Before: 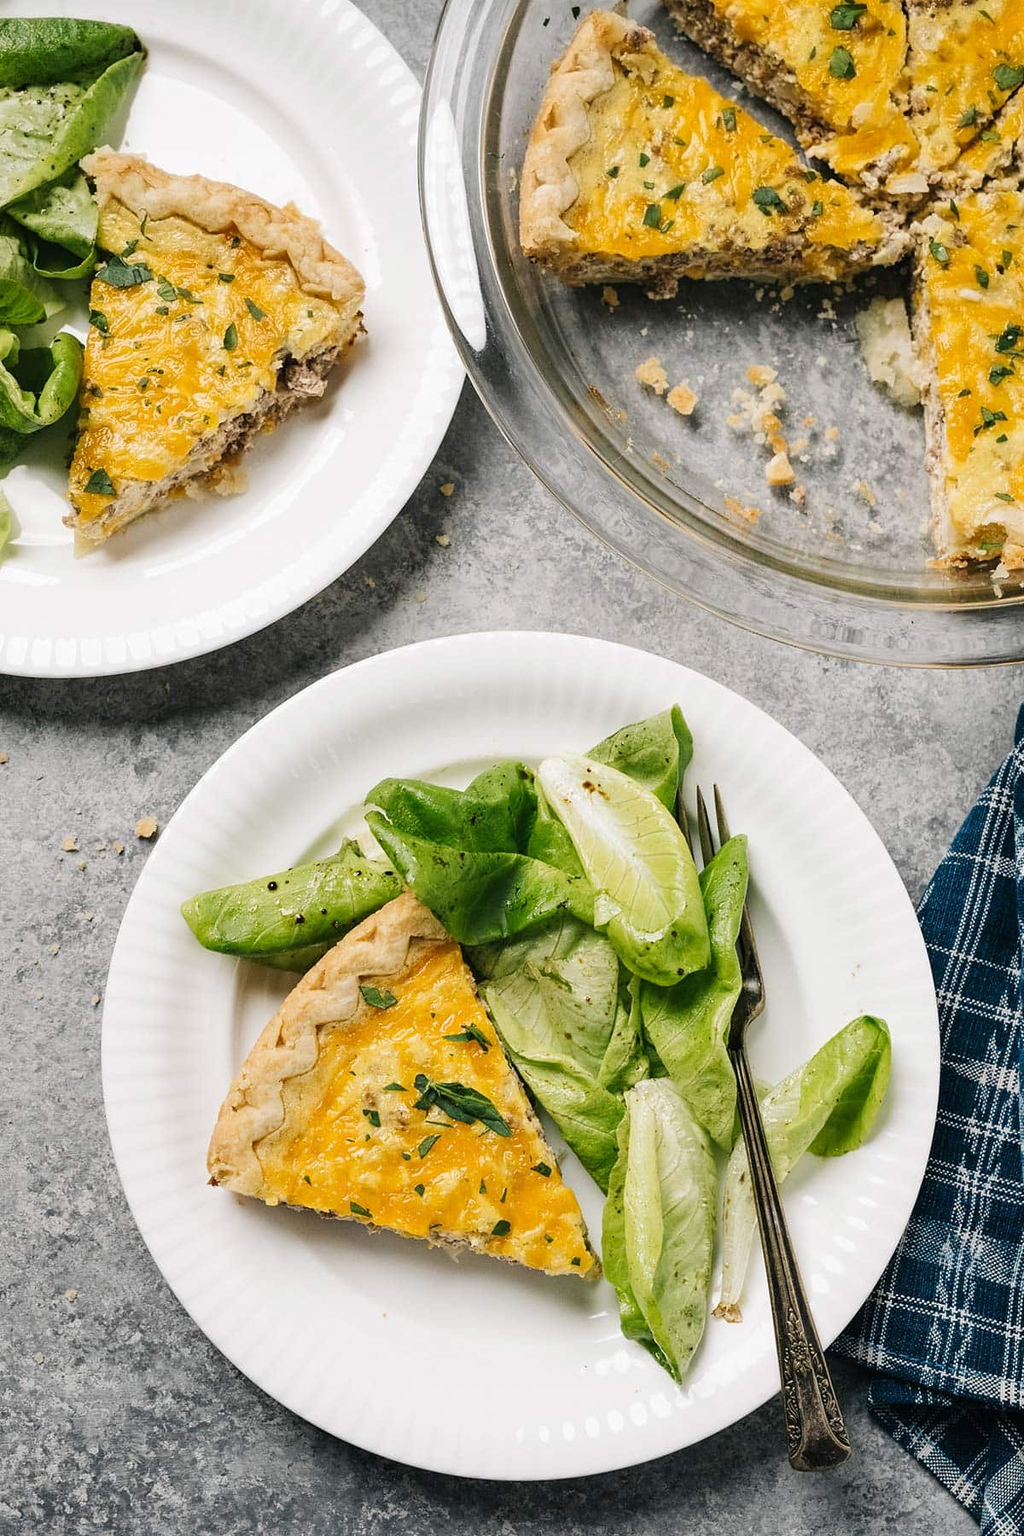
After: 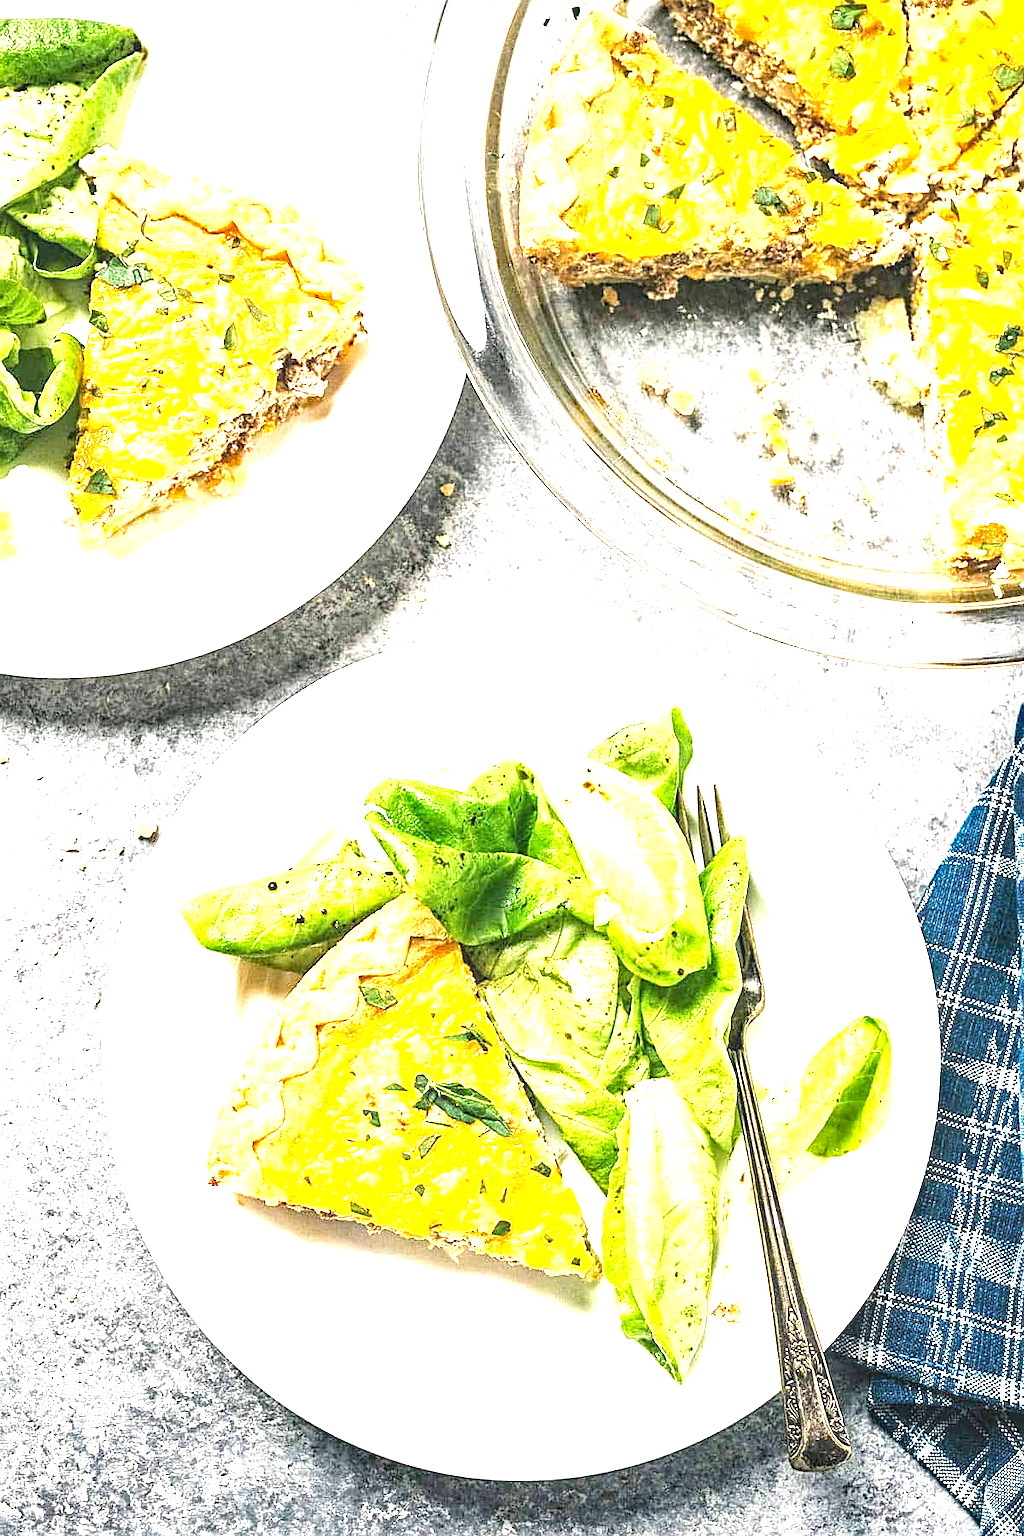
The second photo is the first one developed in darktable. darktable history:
base curve: curves: ch0 [(0, 0) (0.472, 0.508) (1, 1)]
exposure: exposure 2 EV, compensate highlight preservation false
haze removal: strength 0.29, distance 0.25, compatibility mode true, adaptive false
sharpen: on, module defaults
local contrast: on, module defaults
